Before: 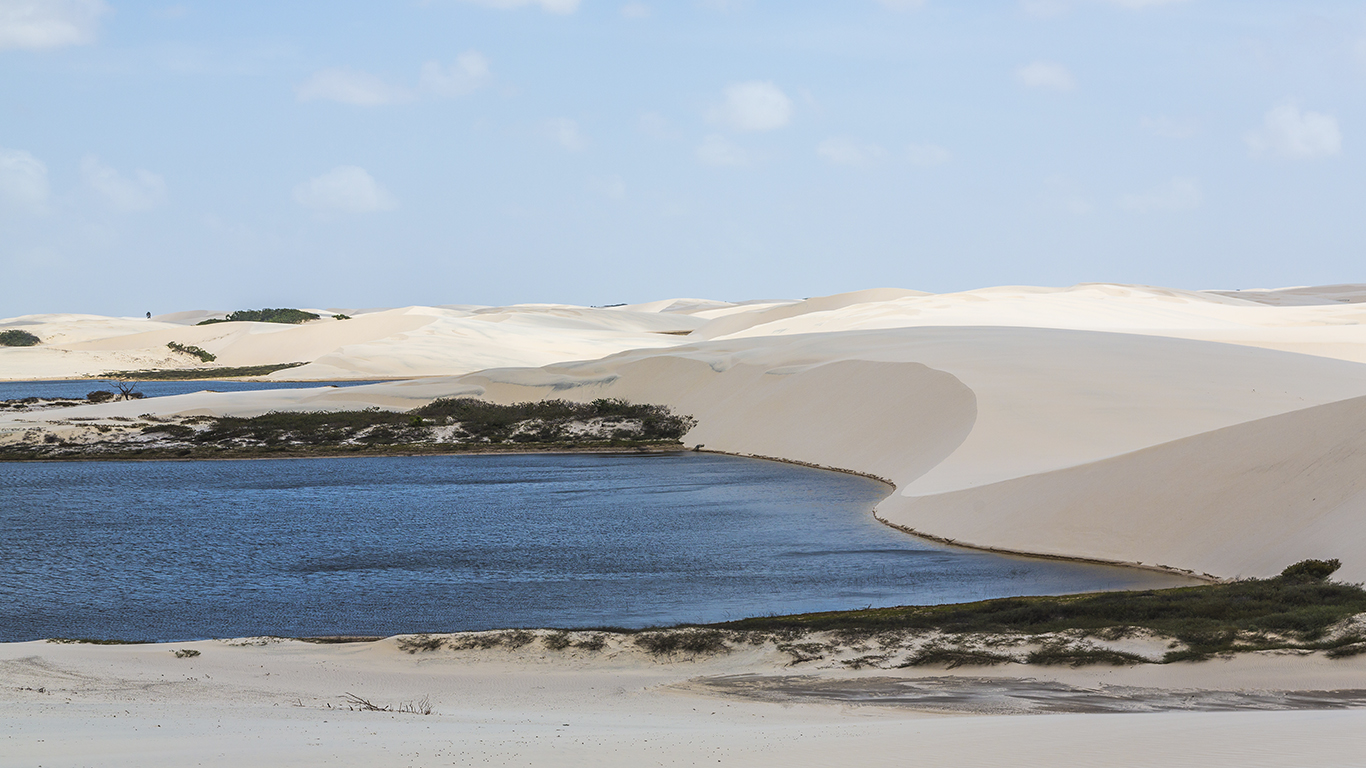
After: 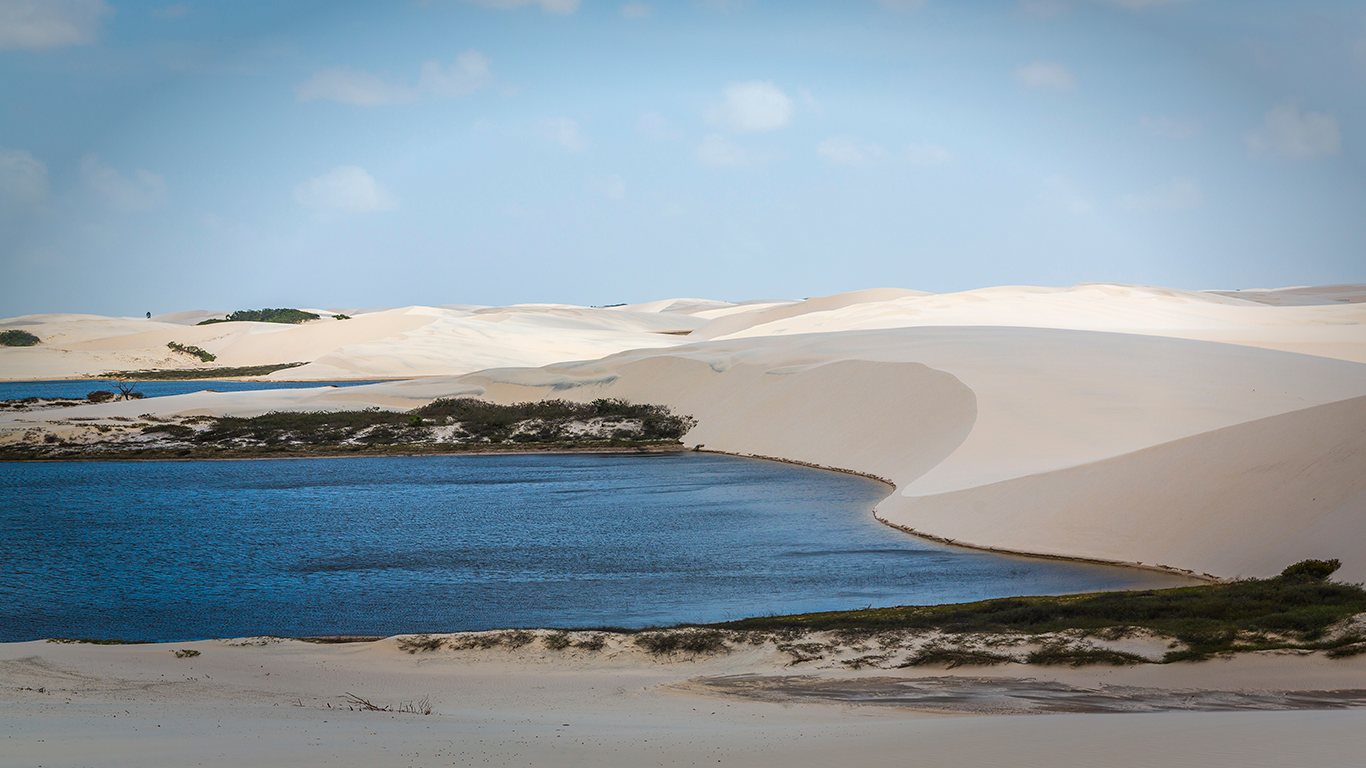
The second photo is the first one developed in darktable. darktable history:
vignetting: fall-off start 66.32%, fall-off radius 39.77%, saturation 0.378, center (0.04, -0.086), automatic ratio true, width/height ratio 0.673
